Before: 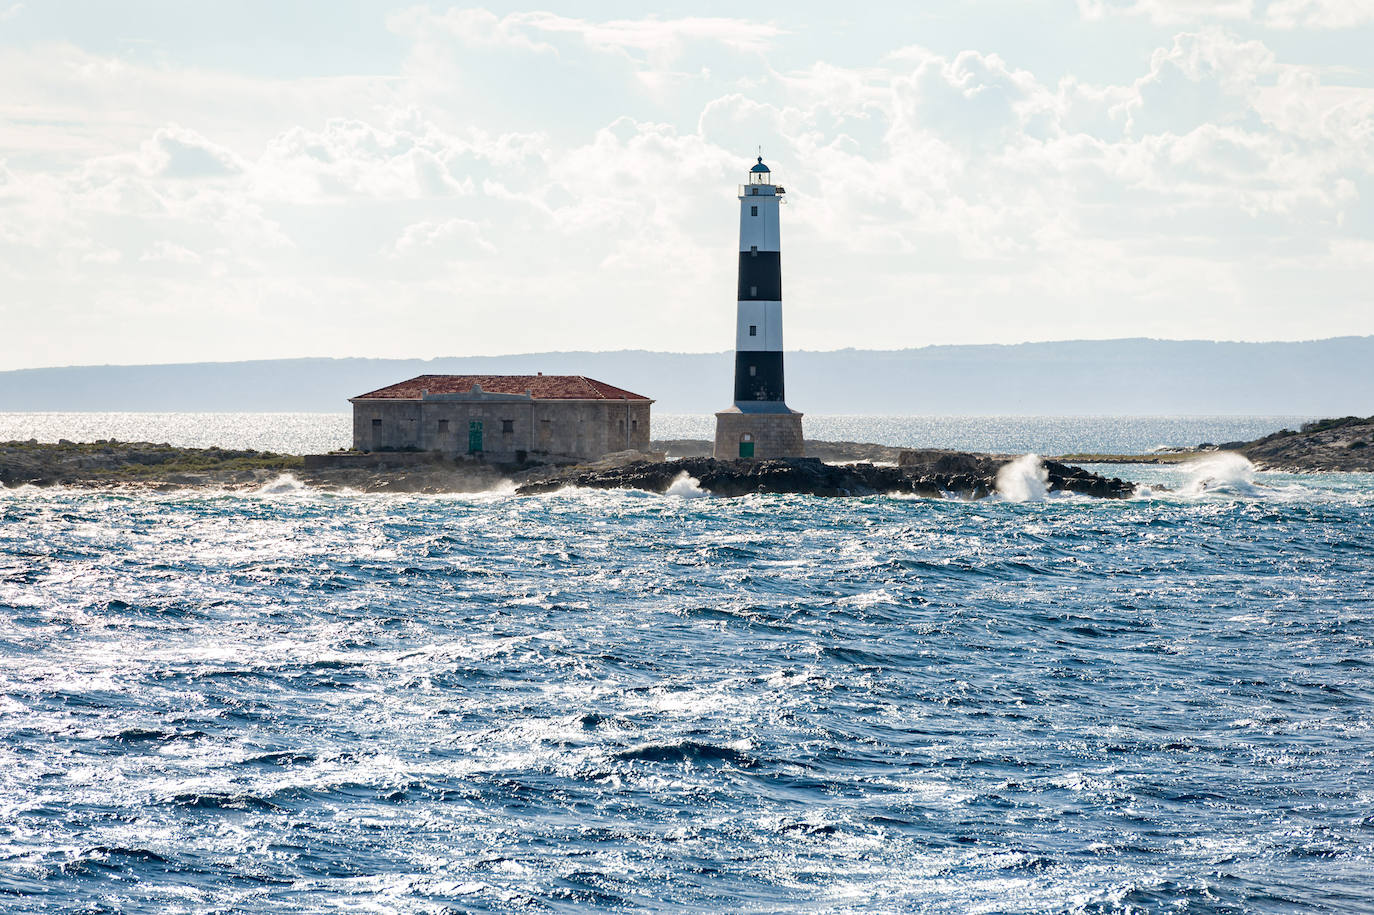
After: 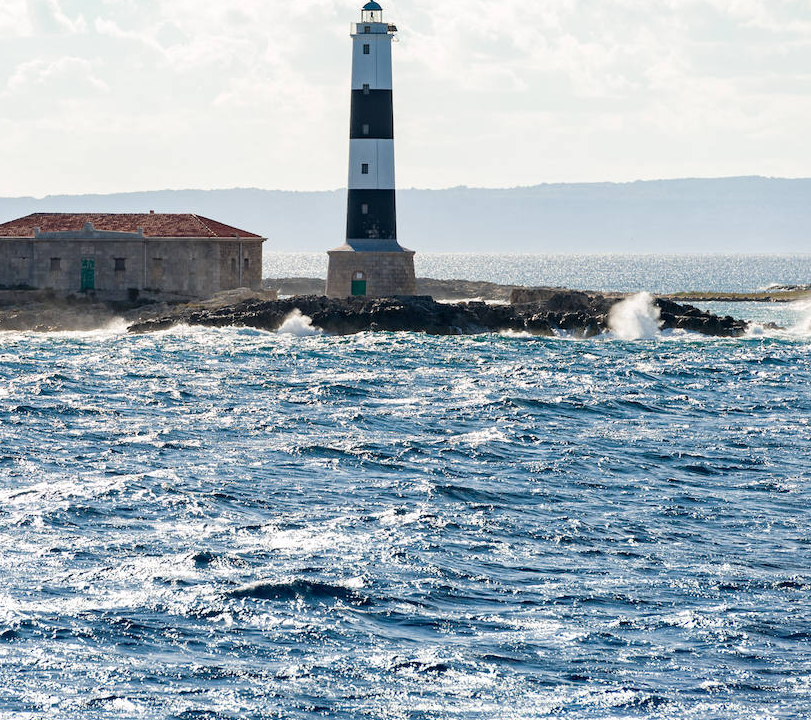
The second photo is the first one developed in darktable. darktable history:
crop and rotate: left 28.256%, top 17.734%, right 12.656%, bottom 3.573%
